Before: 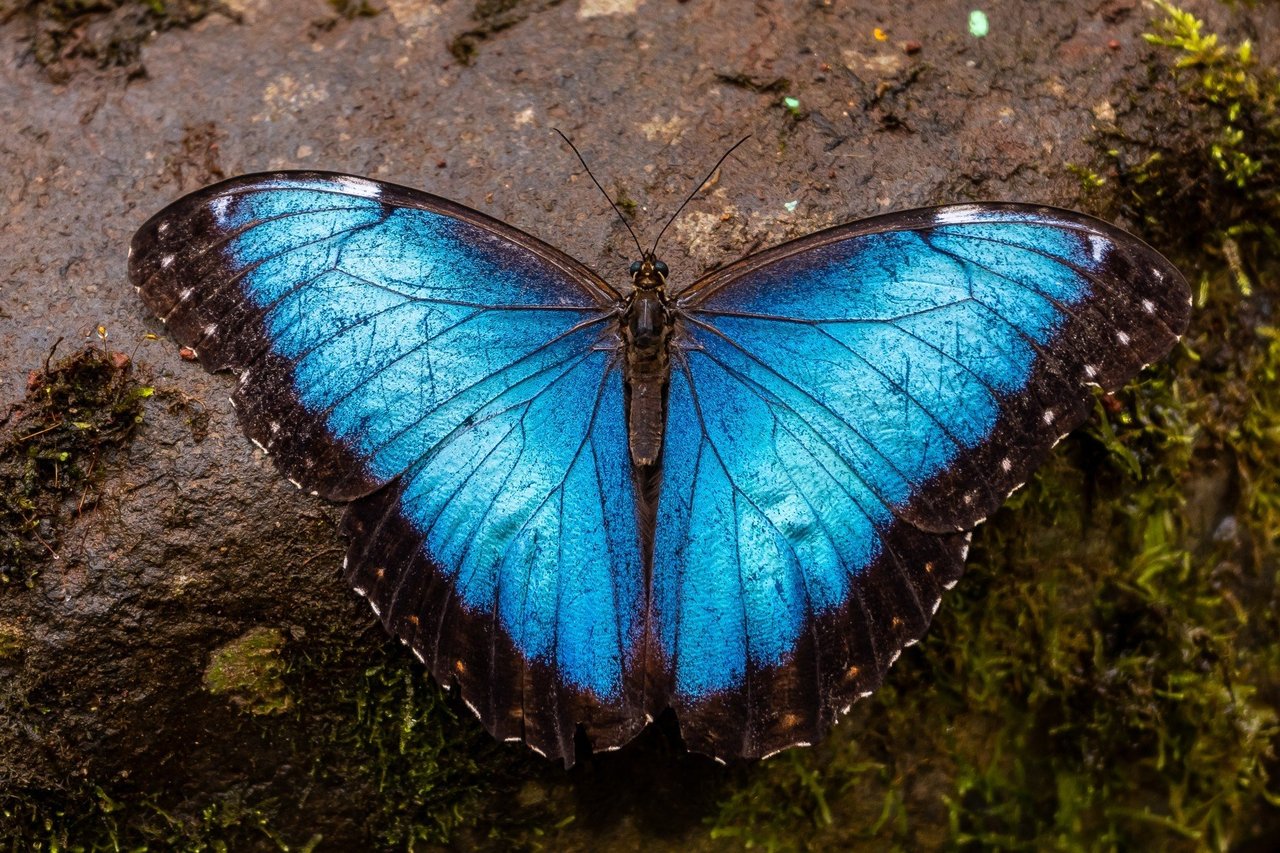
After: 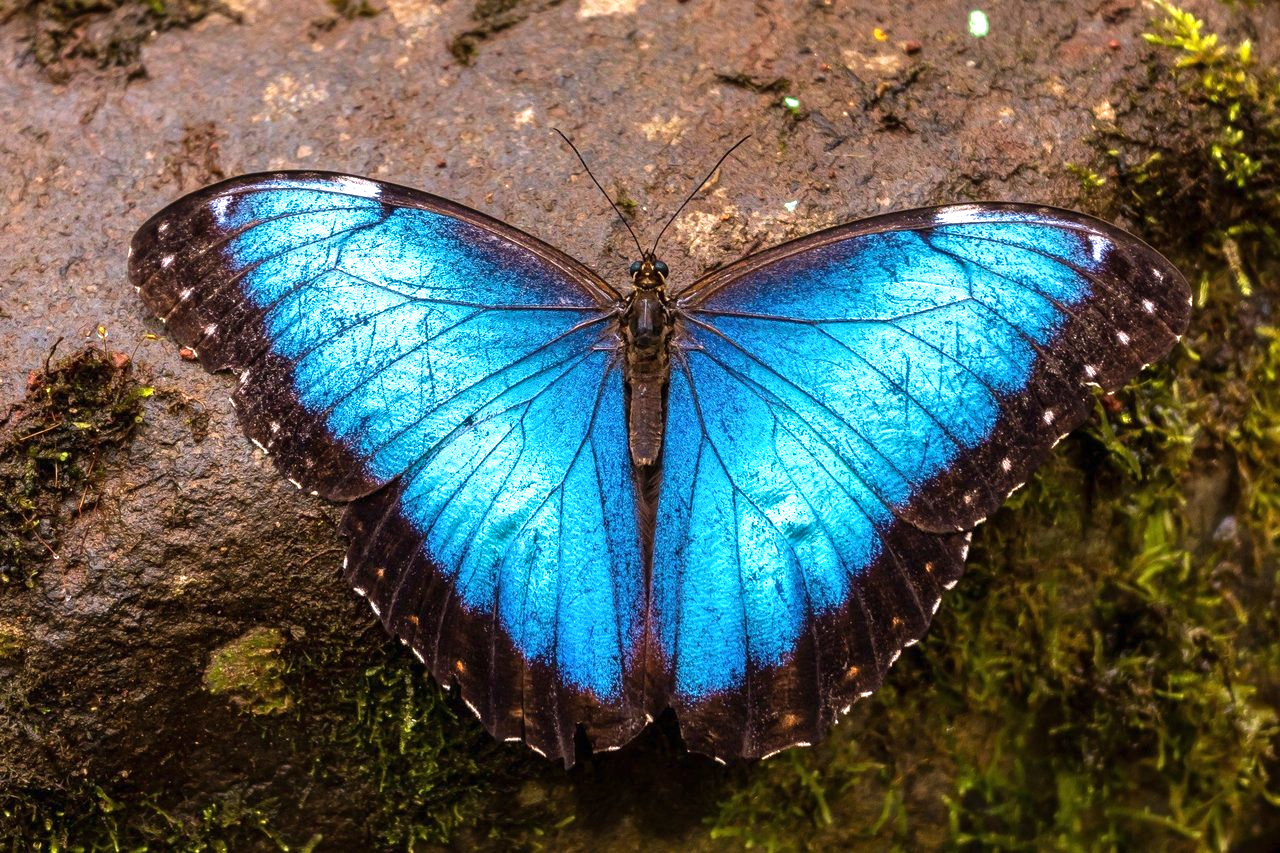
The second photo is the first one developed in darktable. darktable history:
velvia: on, module defaults
exposure: black level correction 0, exposure 0.7 EV, compensate exposure bias true, compensate highlight preservation false
